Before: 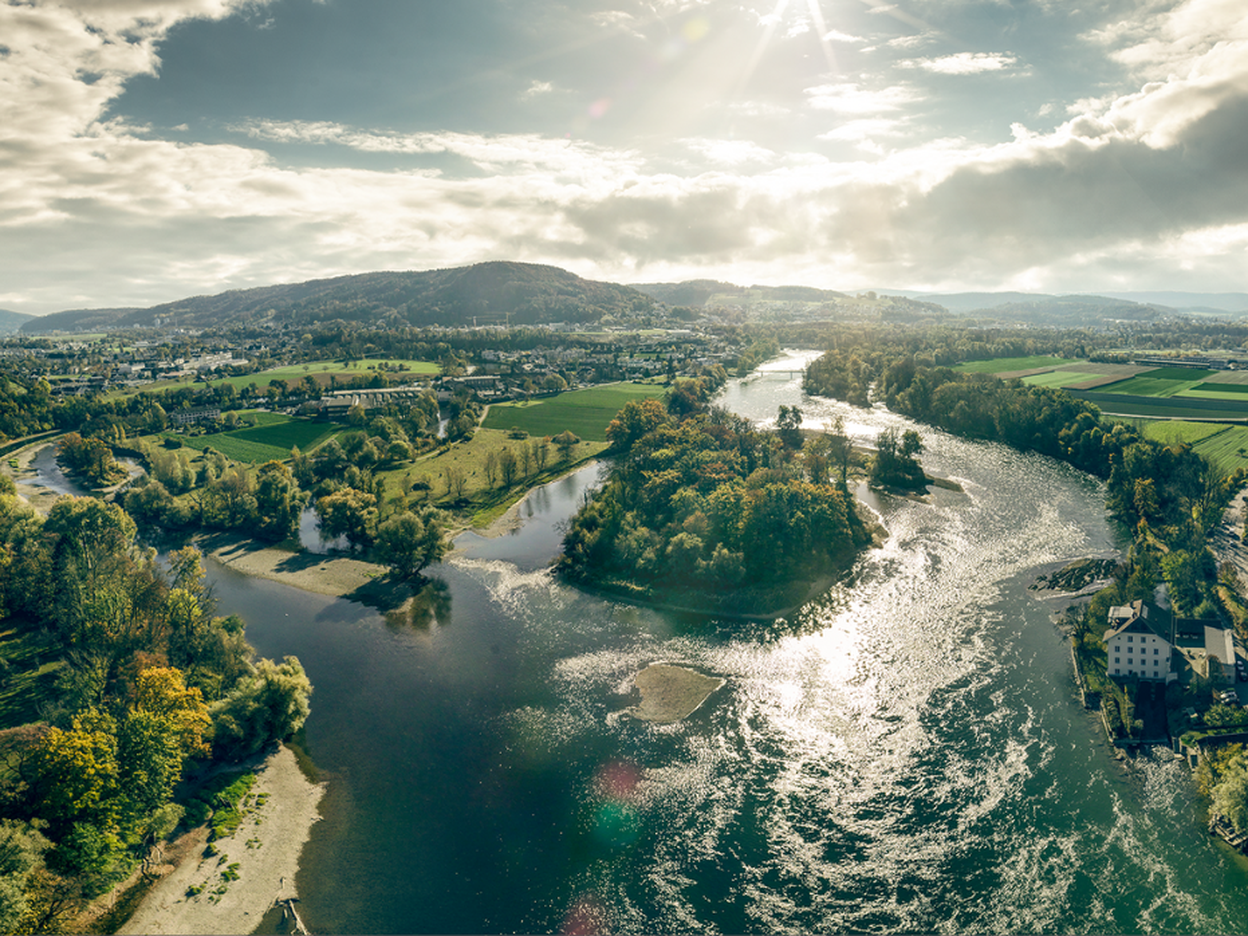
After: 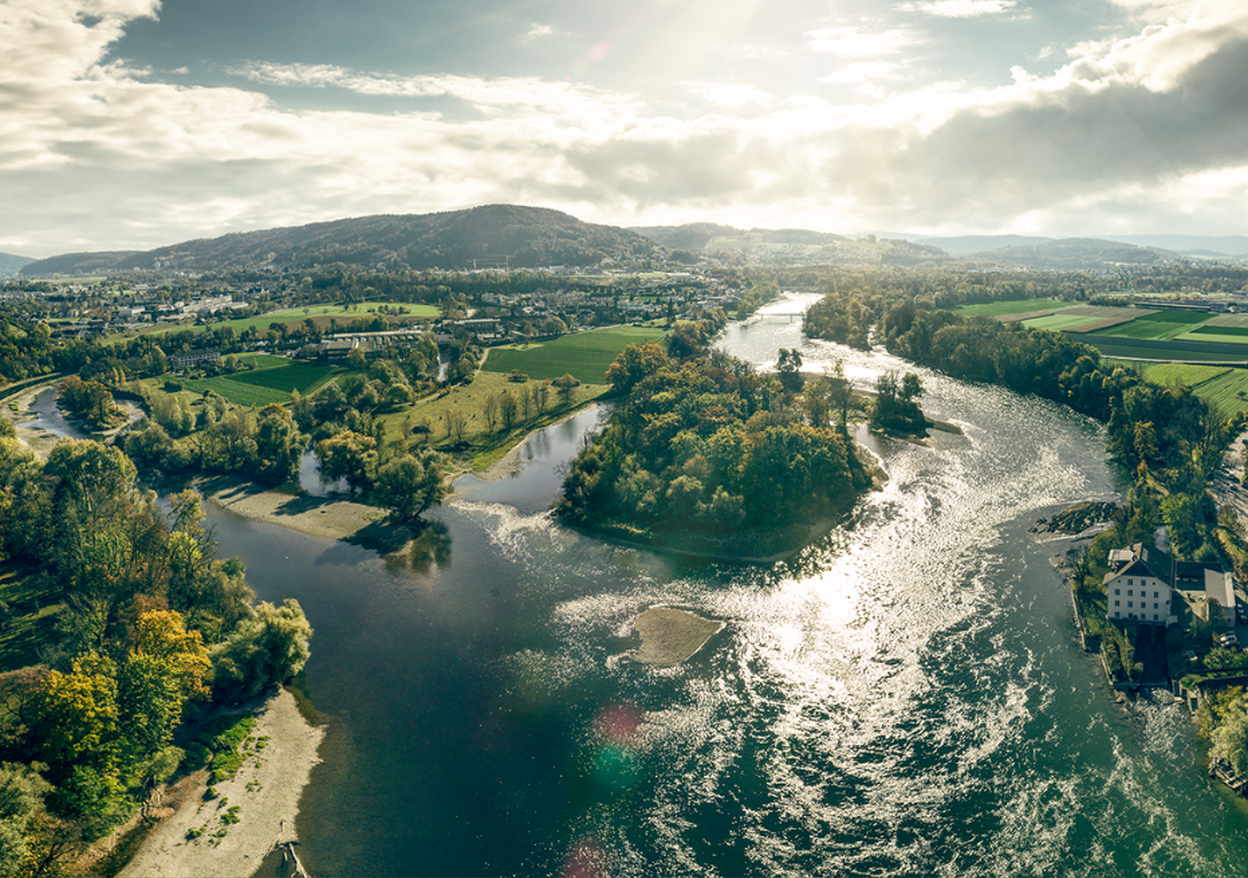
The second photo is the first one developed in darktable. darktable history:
shadows and highlights: shadows 0.293, highlights 40.13
crop and rotate: top 6.092%
